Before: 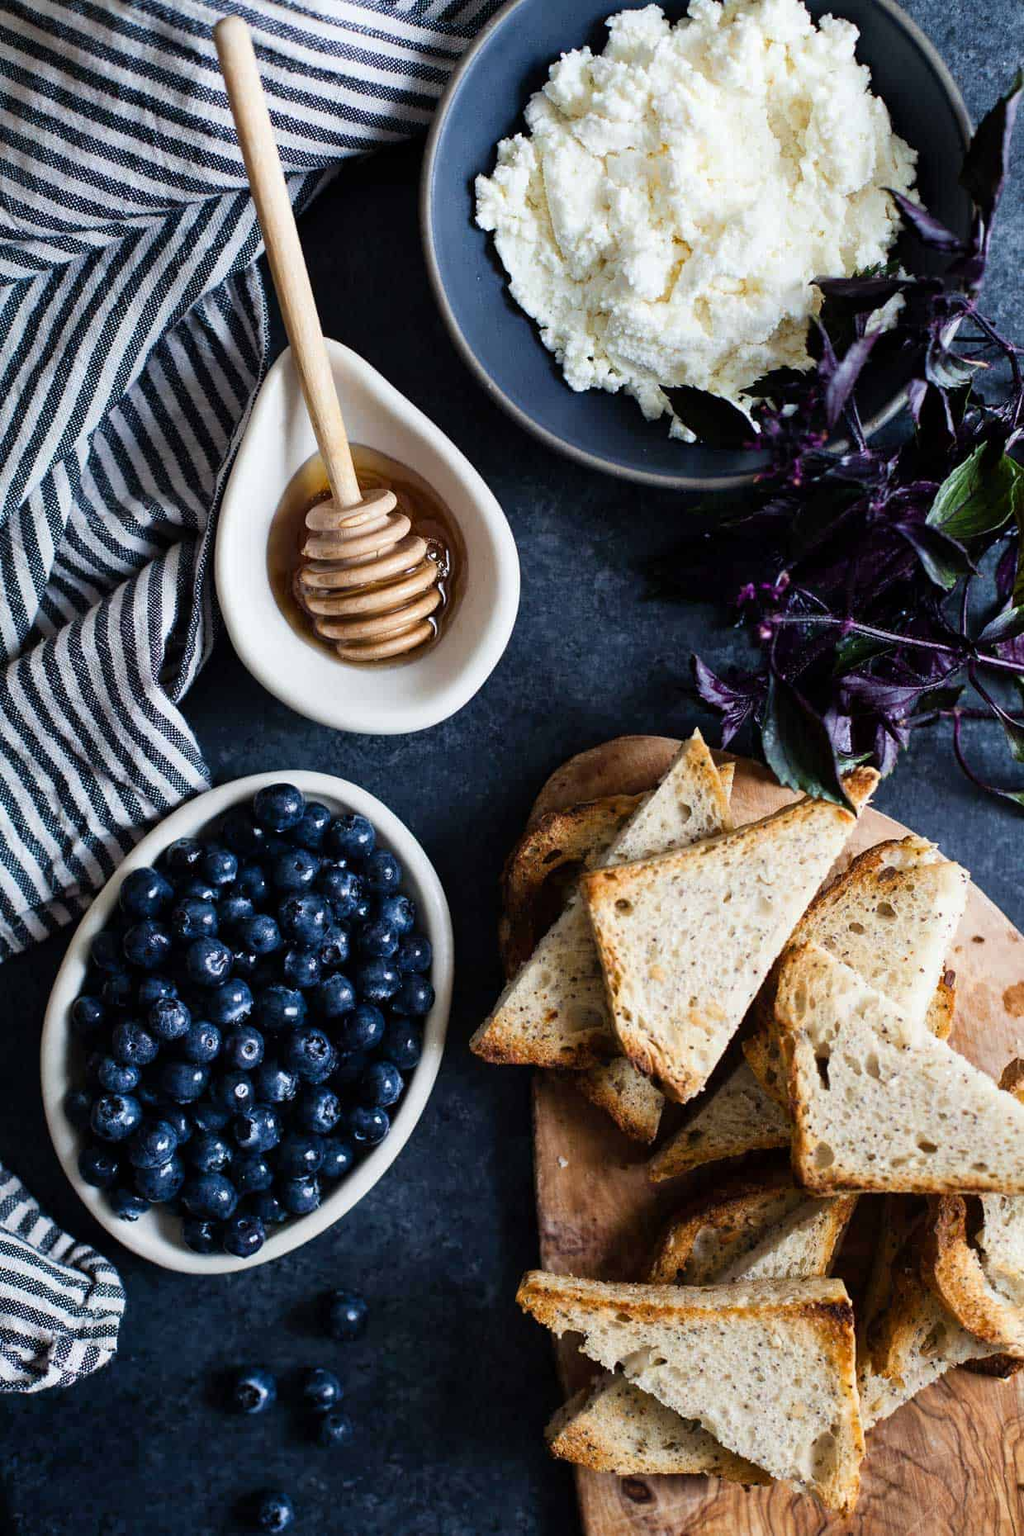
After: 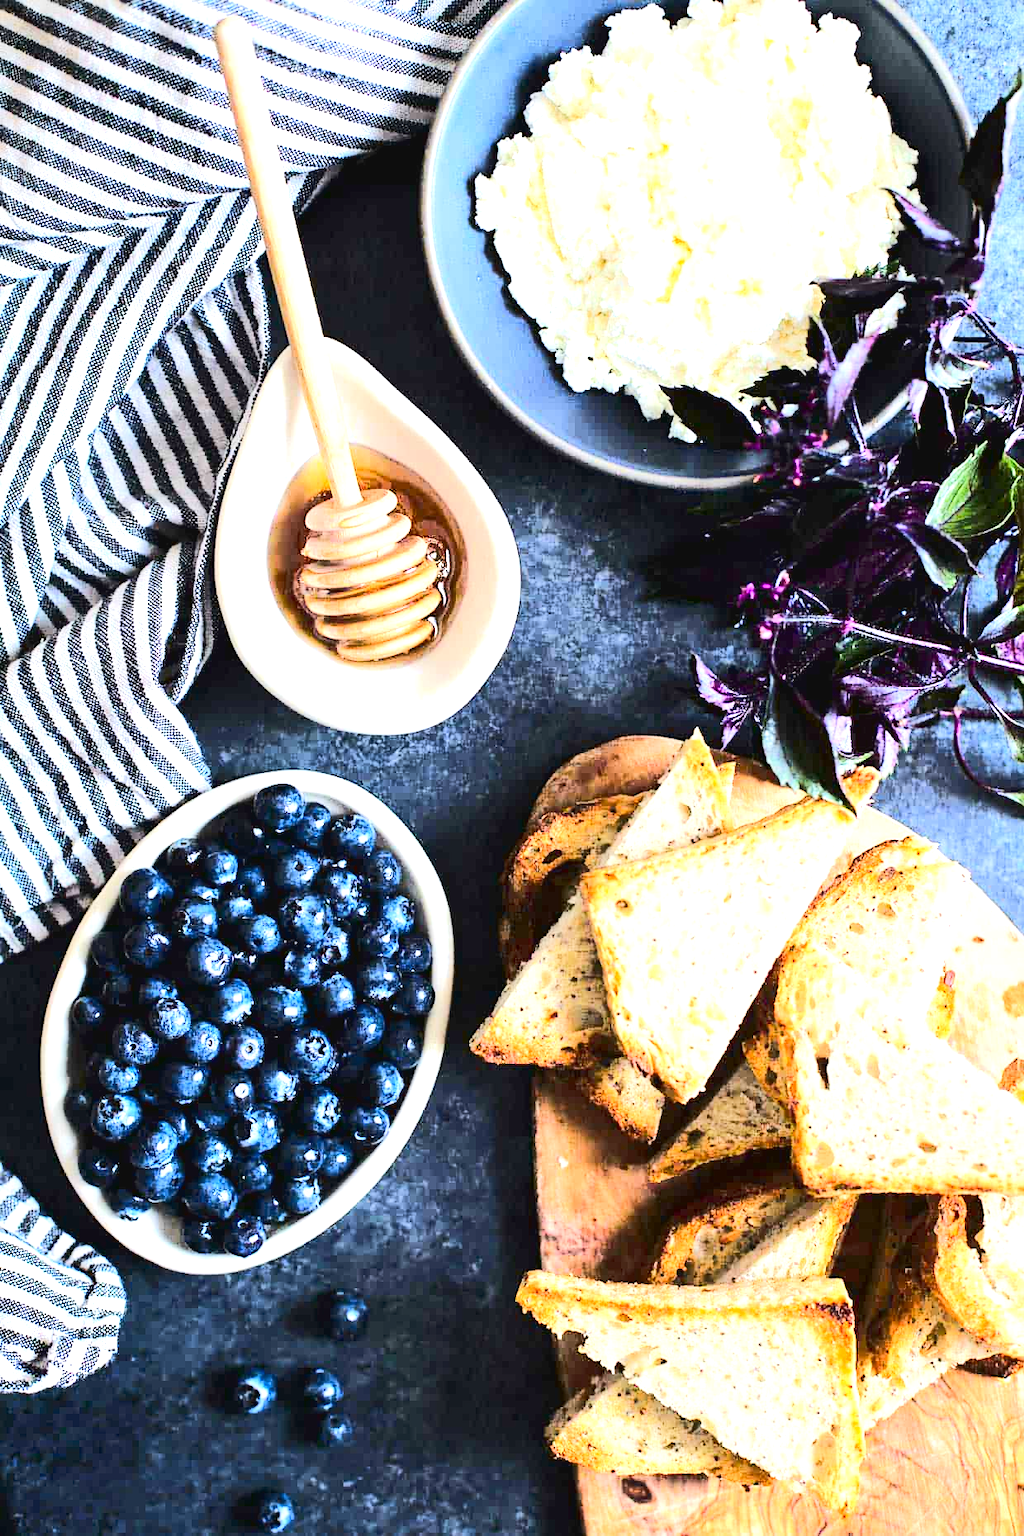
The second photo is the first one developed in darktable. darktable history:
rgb curve: curves: ch0 [(0, 0) (0.284, 0.292) (0.505, 0.644) (1, 1)], compensate middle gray true
tone curve: curves: ch0 [(0, 0.038) (0.193, 0.212) (0.461, 0.502) (0.634, 0.709) (0.852, 0.89) (1, 0.967)]; ch1 [(0, 0) (0.35, 0.356) (0.45, 0.453) (0.504, 0.503) (0.532, 0.524) (0.558, 0.555) (0.735, 0.762) (1, 1)]; ch2 [(0, 0) (0.281, 0.266) (0.456, 0.469) (0.5, 0.5) (0.533, 0.545) (0.606, 0.598) (0.646, 0.654) (1, 1)], color space Lab, independent channels, preserve colors none
sharpen: amount 0.2
exposure: black level correction 0.001, exposure 1.84 EV, compensate highlight preservation false
